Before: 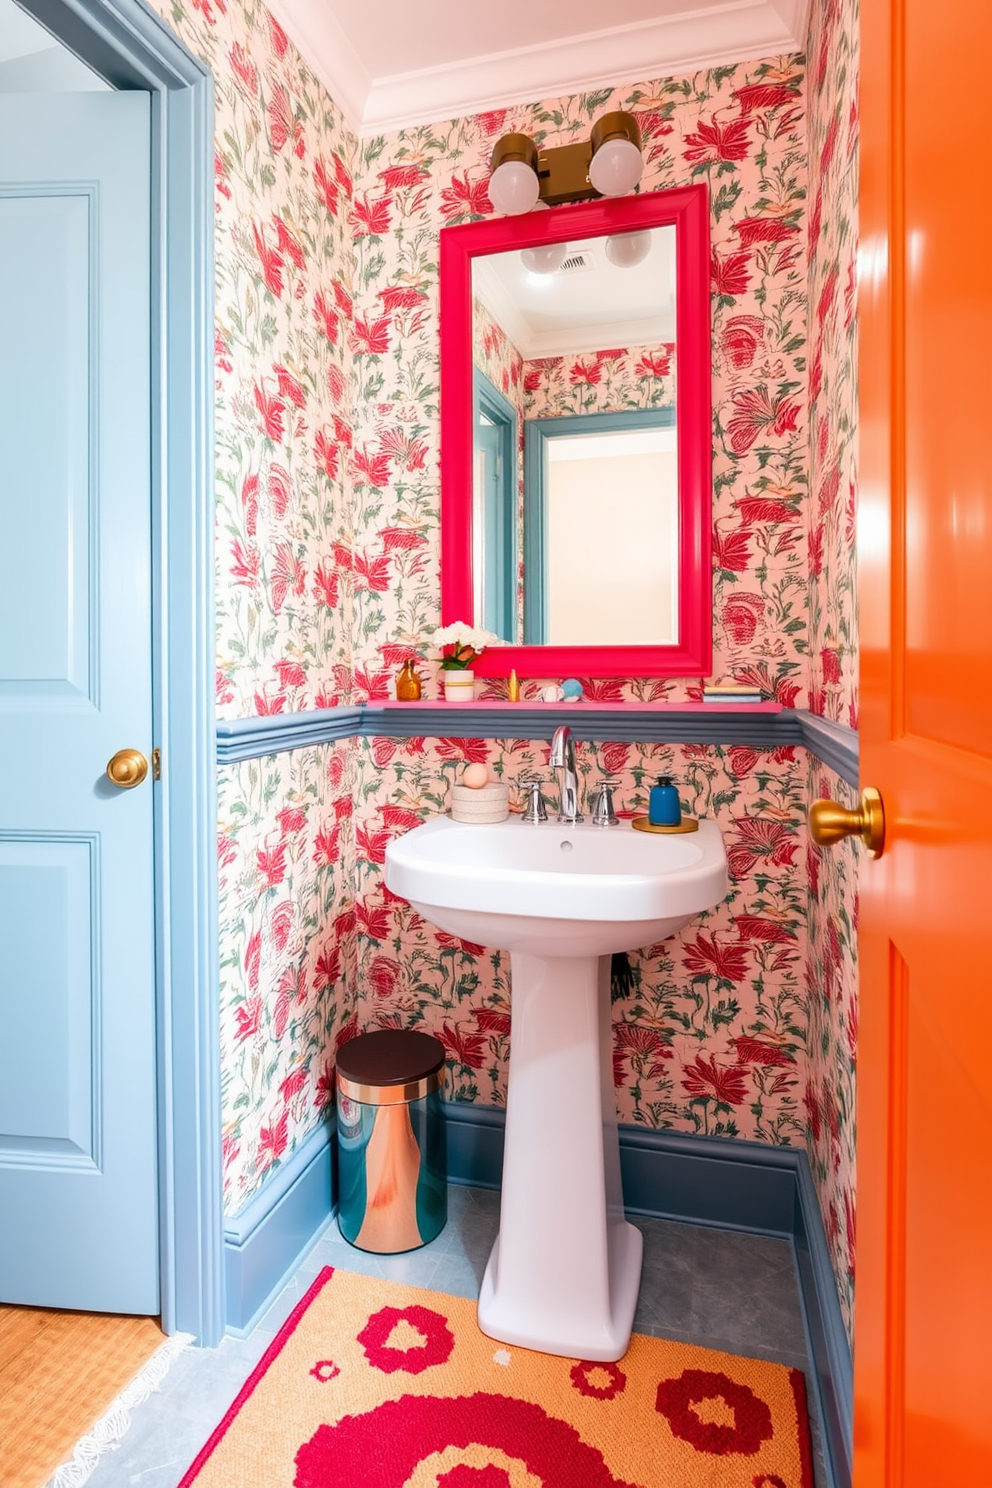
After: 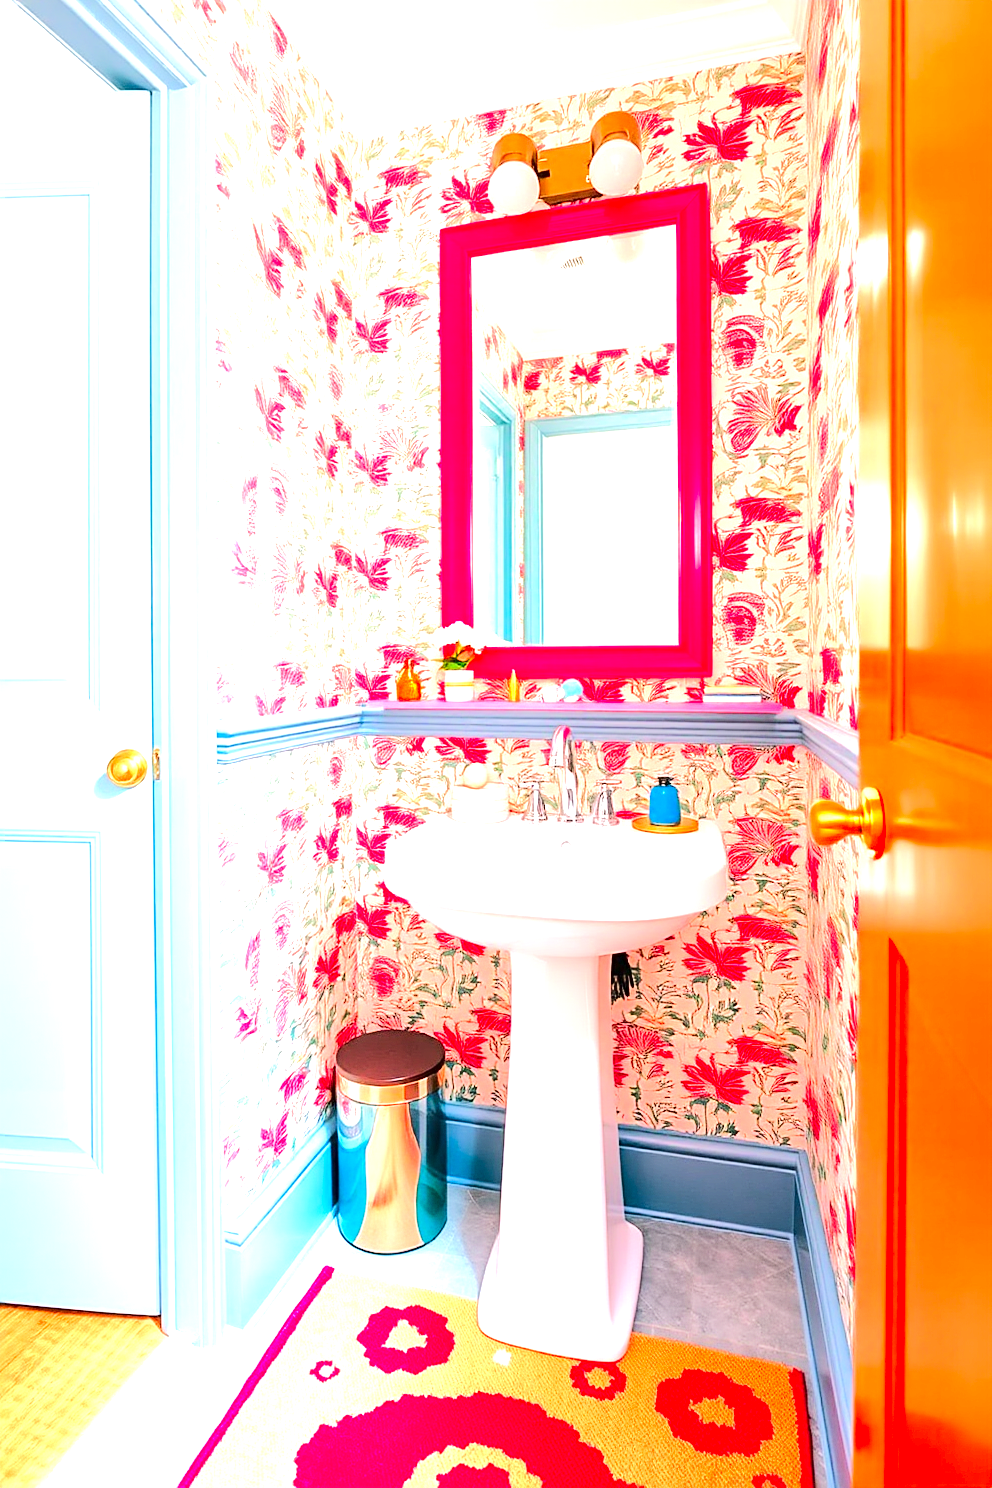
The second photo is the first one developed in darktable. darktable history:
sharpen: amount 0.493
exposure: black level correction 0, exposure 1.455 EV, compensate highlight preservation false
contrast brightness saturation: contrast 0.086, saturation 0.276
tone equalizer: -7 EV 0.157 EV, -6 EV 0.615 EV, -5 EV 1.17 EV, -4 EV 1.35 EV, -3 EV 1.17 EV, -2 EV 0.6 EV, -1 EV 0.149 EV, edges refinement/feathering 500, mask exposure compensation -1.57 EV, preserve details no
